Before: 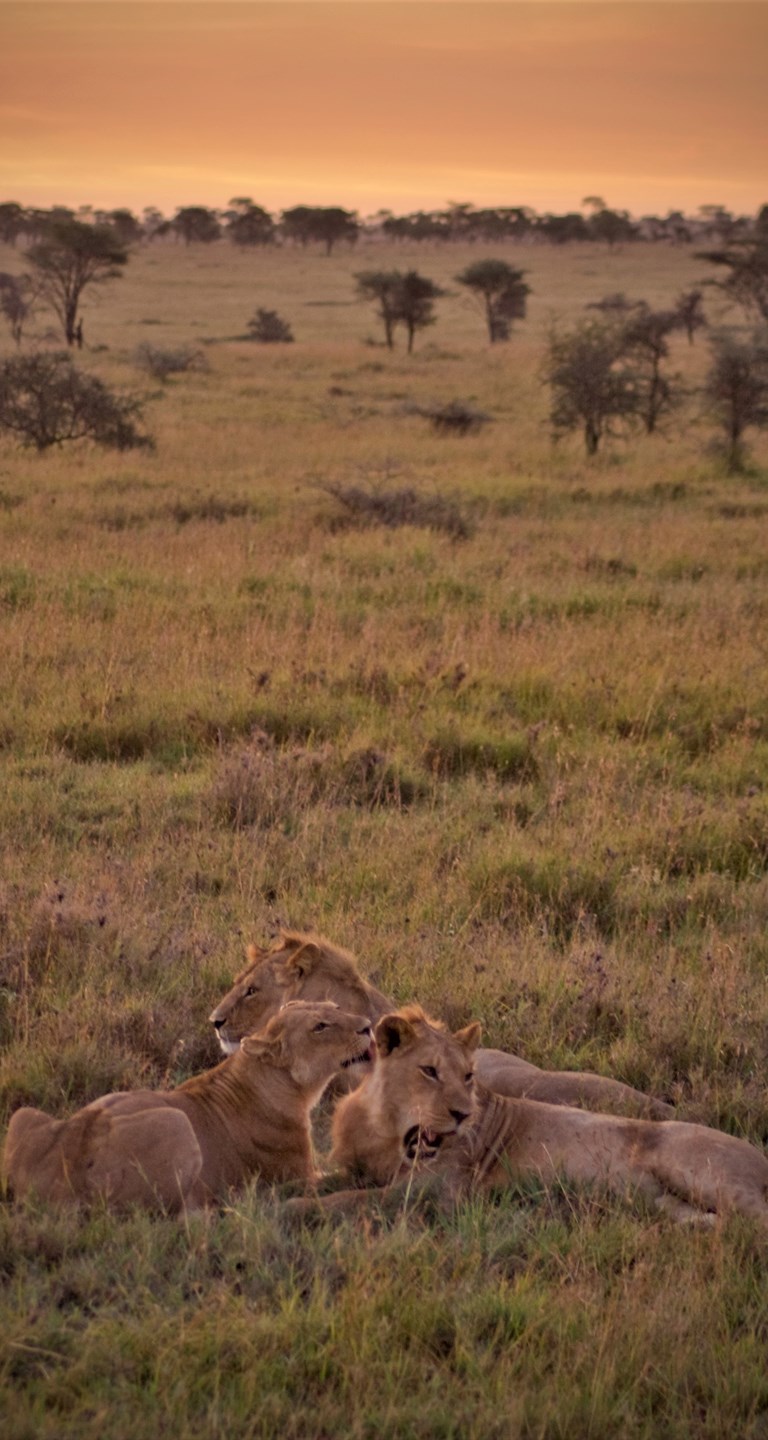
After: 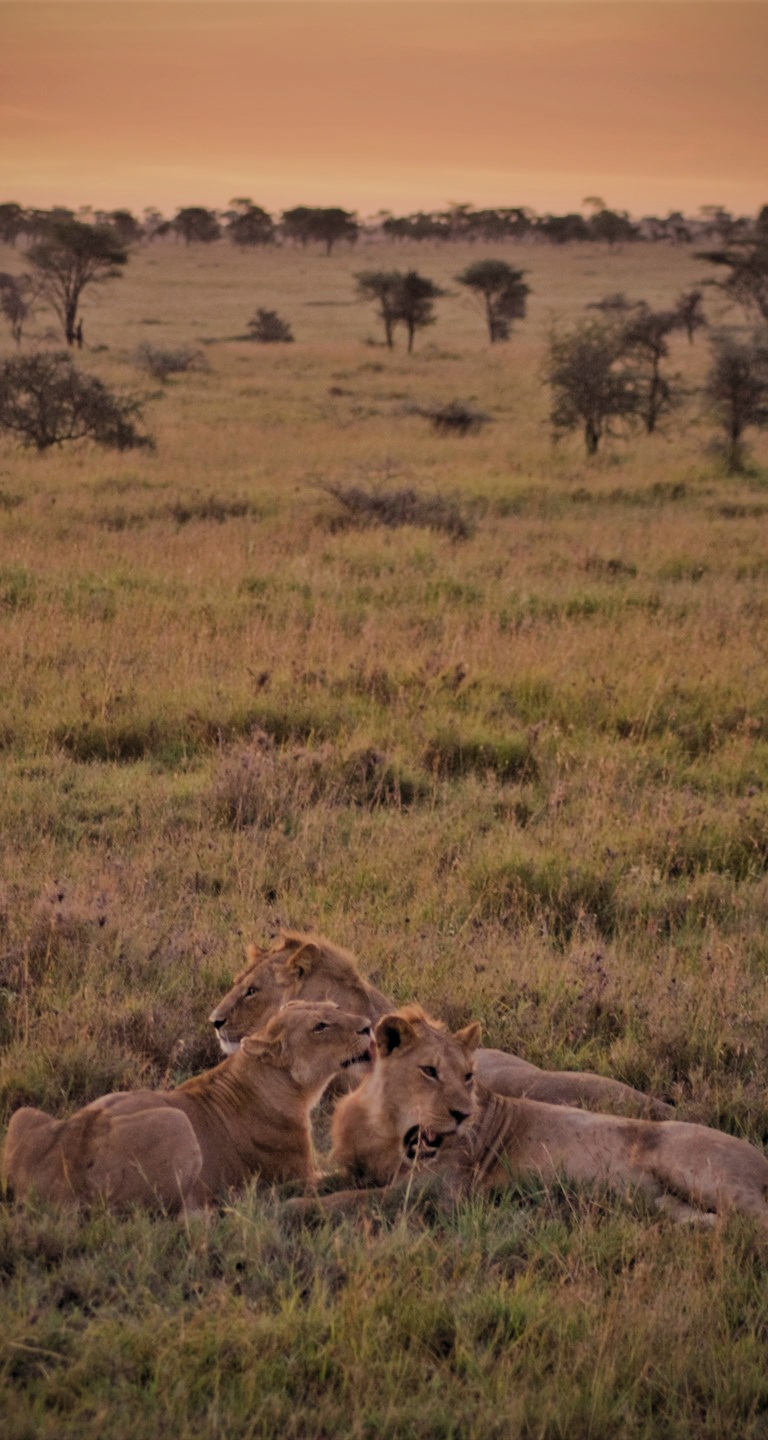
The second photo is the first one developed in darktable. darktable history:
filmic rgb: black relative exposure -7.22 EV, white relative exposure 5.36 EV, threshold 2.95 EV, hardness 3.02, color science v5 (2021), iterations of high-quality reconstruction 0, contrast in shadows safe, contrast in highlights safe, enable highlight reconstruction true
